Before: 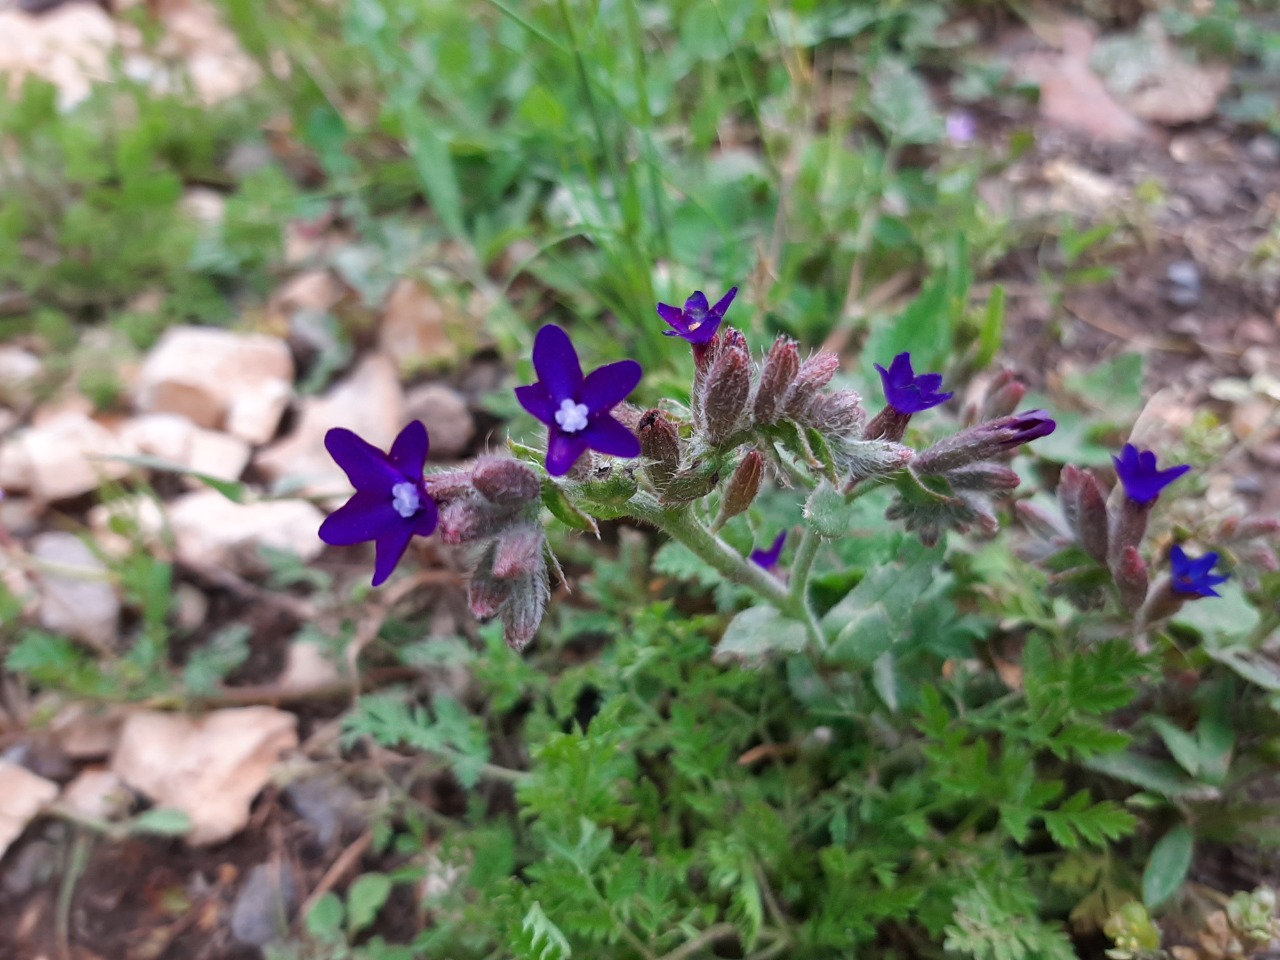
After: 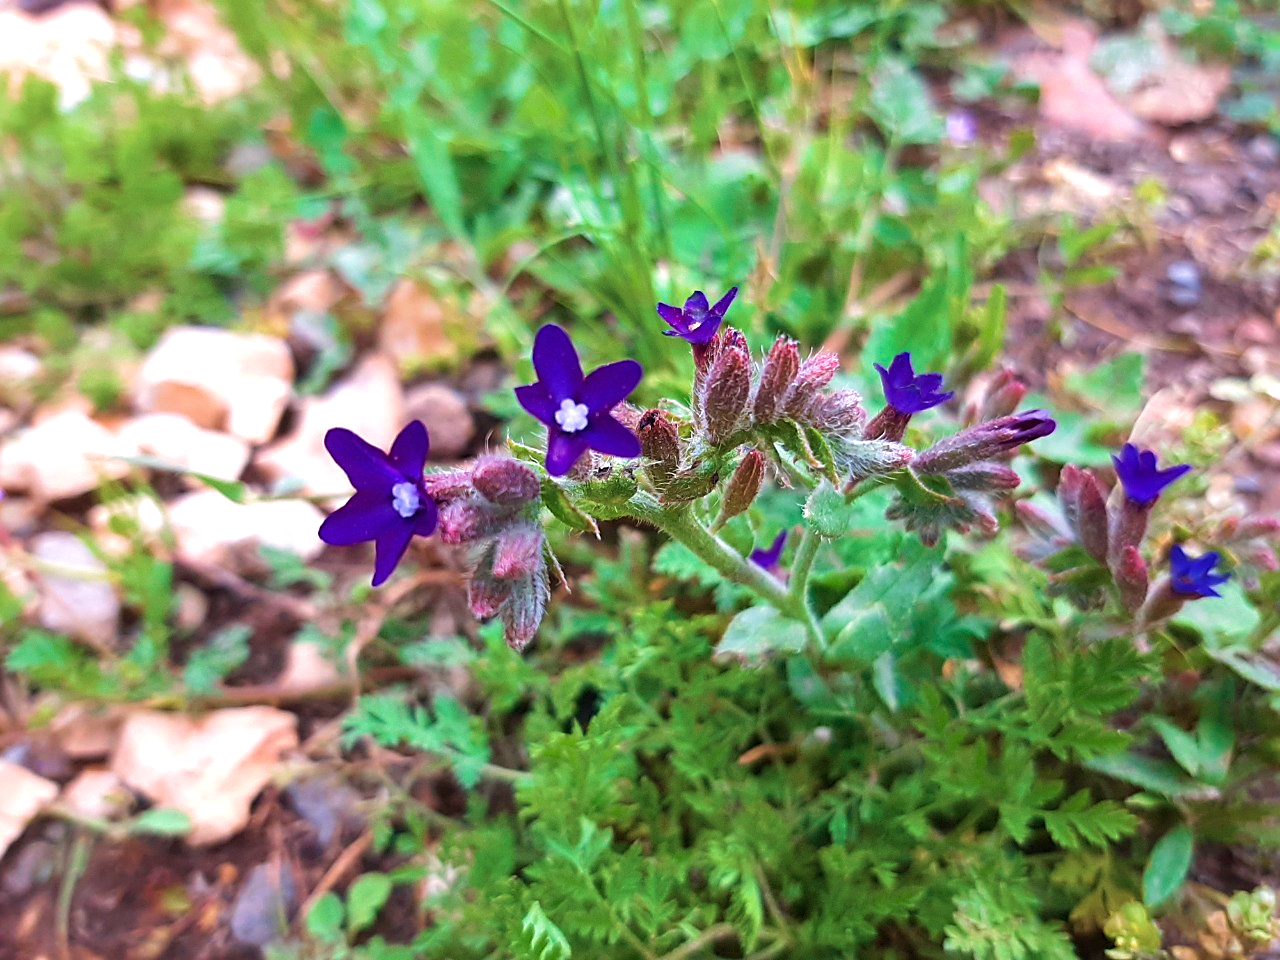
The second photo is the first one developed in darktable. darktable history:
exposure: exposure 0.497 EV, compensate highlight preservation false
sharpen: on, module defaults
velvia: strength 74.52%
